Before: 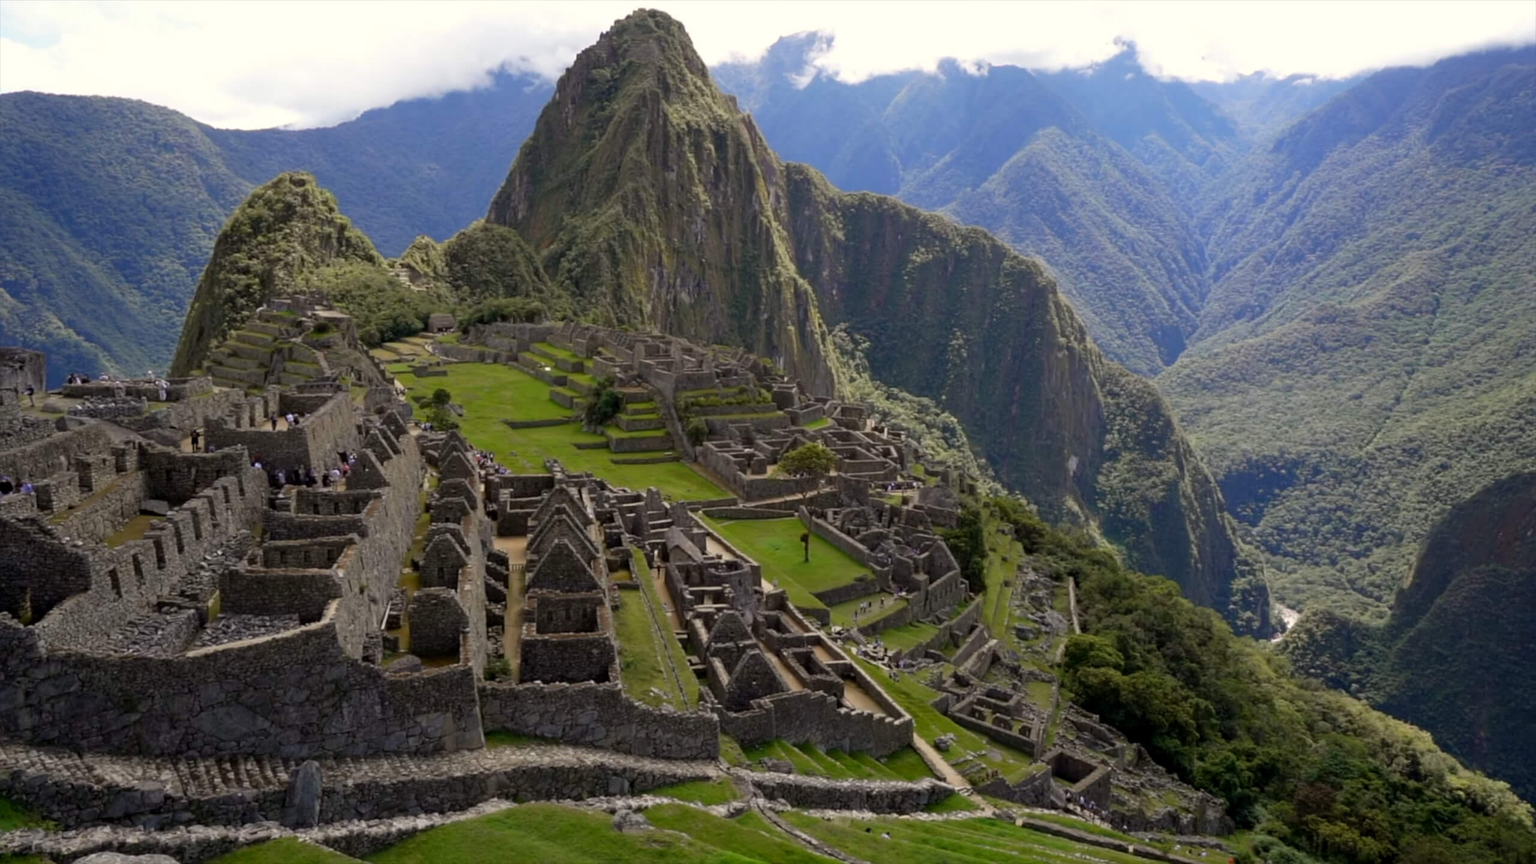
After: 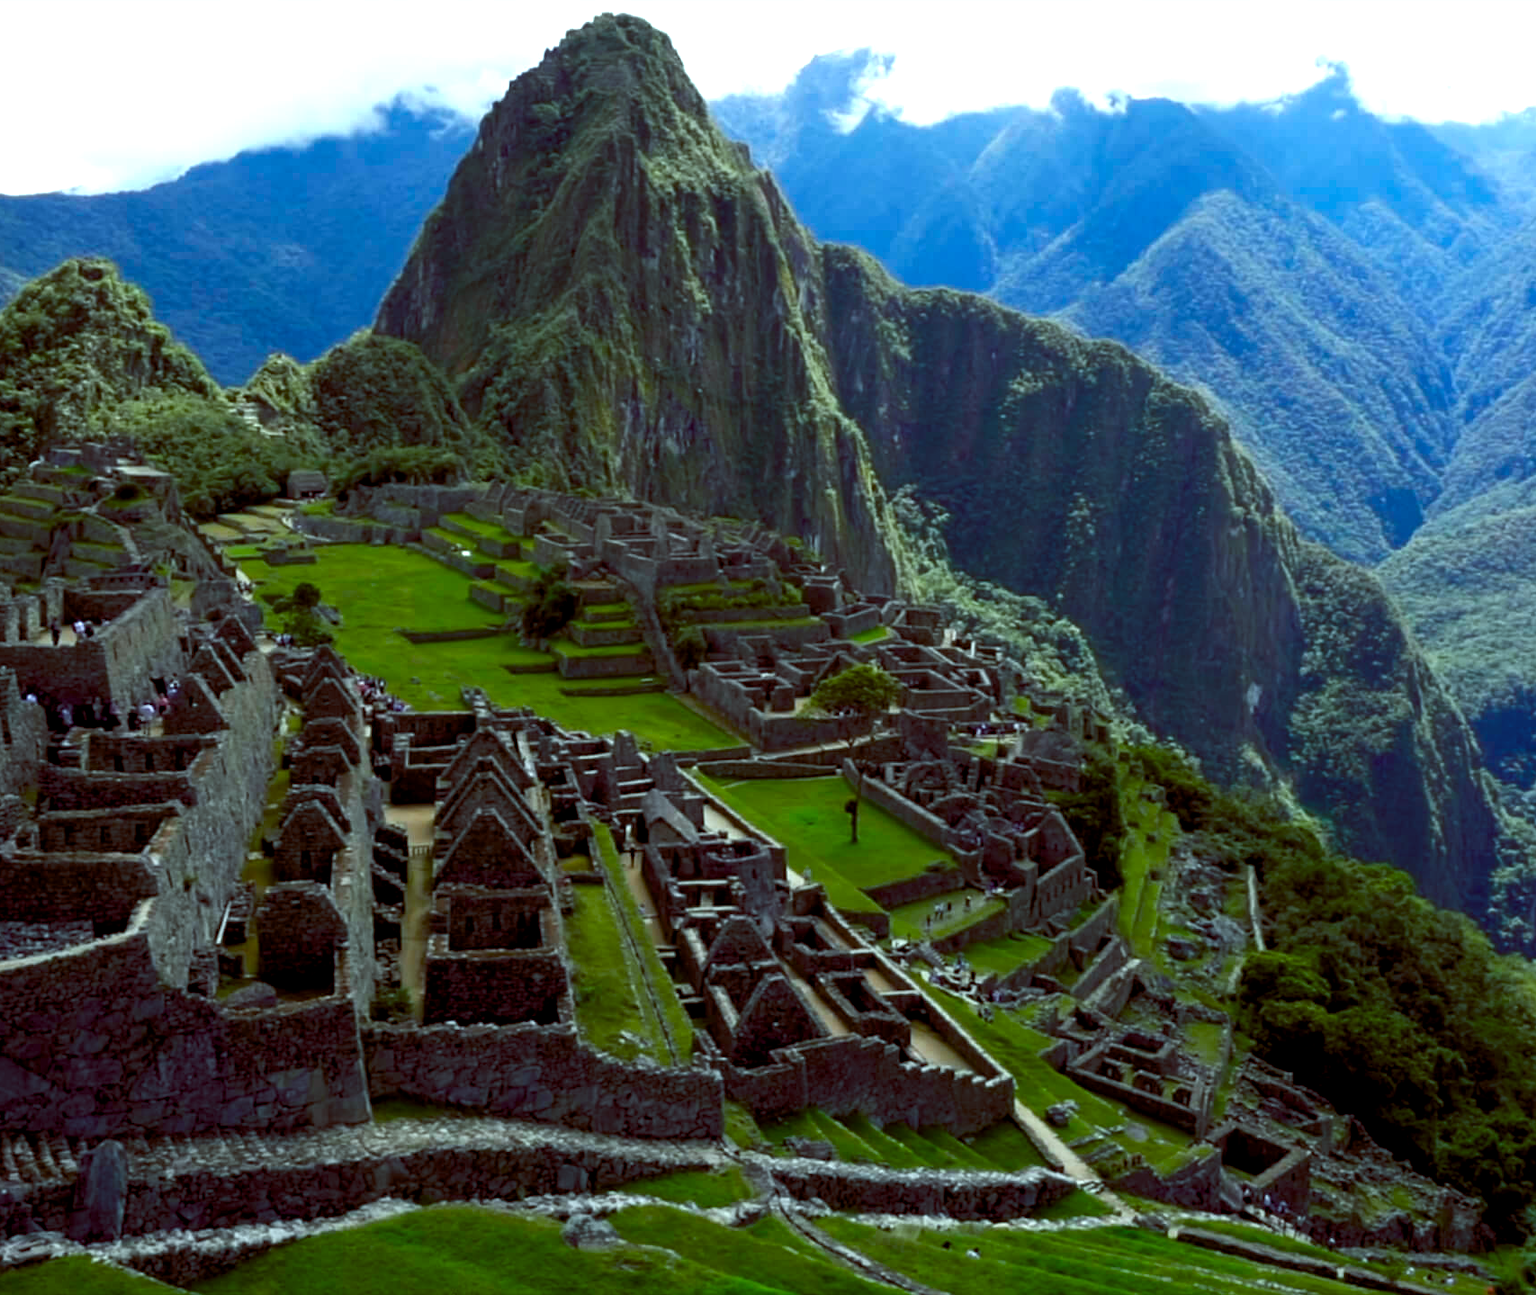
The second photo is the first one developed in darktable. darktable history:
crop and rotate: left 15.446%, right 17.836%
exposure: exposure -0.21 EV, compensate highlight preservation false
color balance rgb: shadows lift › luminance -7.7%, shadows lift › chroma 2.13%, shadows lift › hue 200.79°, power › luminance -7.77%, power › chroma 2.27%, power › hue 220.69°, highlights gain › luminance 15.15%, highlights gain › chroma 4%, highlights gain › hue 209.35°, global offset › luminance -0.21%, global offset › chroma 0.27%, perceptual saturation grading › global saturation 24.42%, perceptual saturation grading › highlights -24.42%, perceptual saturation grading › mid-tones 24.42%, perceptual saturation grading › shadows 40%, perceptual brilliance grading › global brilliance -5%, perceptual brilliance grading › highlights 24.42%, perceptual brilliance grading › mid-tones 7%, perceptual brilliance grading › shadows -5%
